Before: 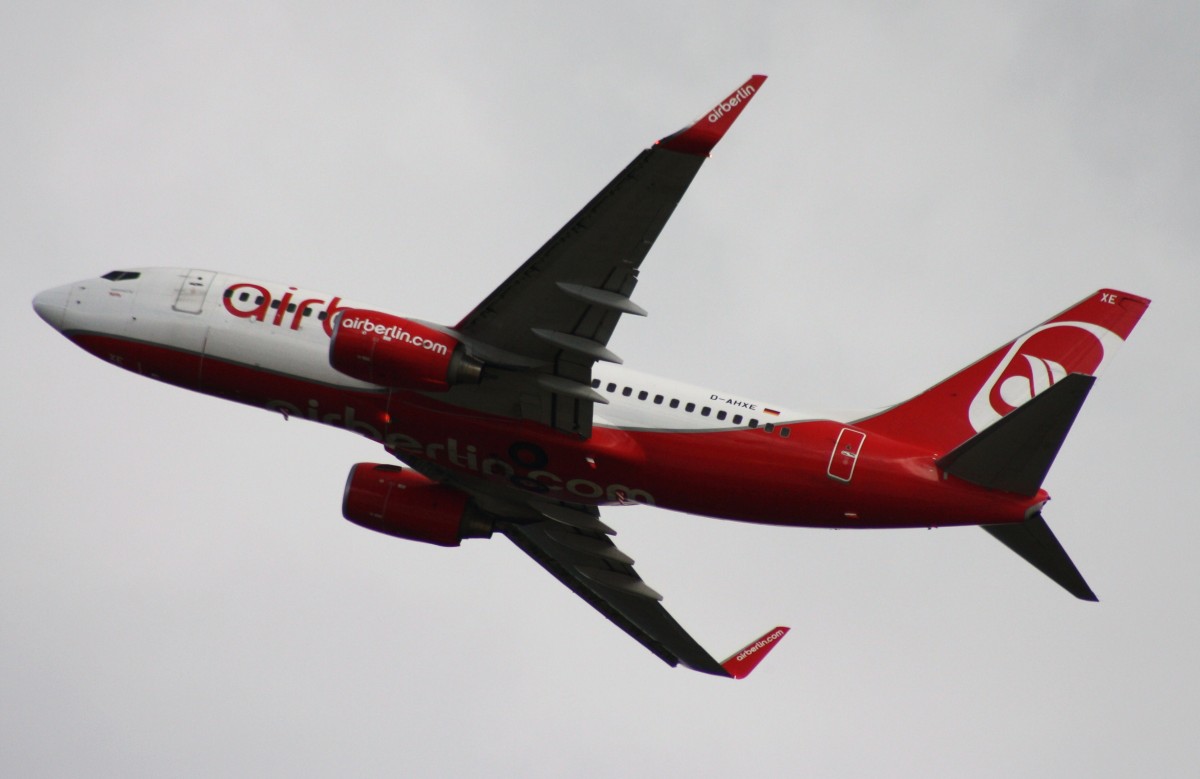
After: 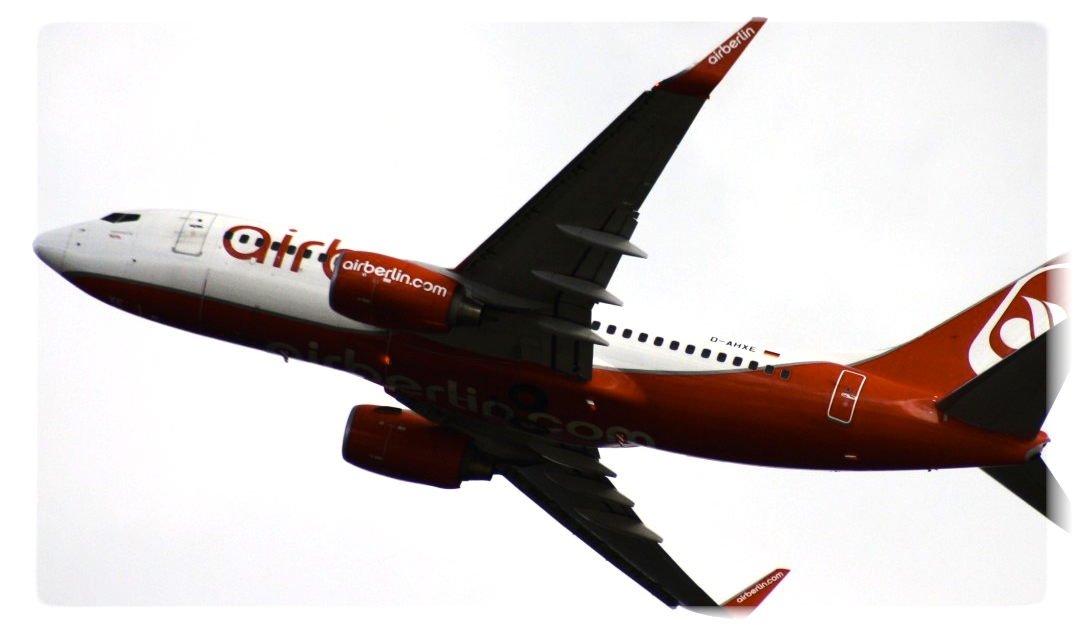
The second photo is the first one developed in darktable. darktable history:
tone curve: color space Lab, linked channels, preserve colors none
tone equalizer: -8 EV -0.75 EV, -7 EV -0.7 EV, -6 EV -0.6 EV, -5 EV -0.4 EV, -3 EV 0.4 EV, -2 EV 0.6 EV, -1 EV 0.7 EV, +0 EV 0.75 EV, edges refinement/feathering 500, mask exposure compensation -1.57 EV, preserve details no
crop: top 7.49%, right 9.717%, bottom 11.943%
color contrast: green-magenta contrast 0.85, blue-yellow contrast 1.25, unbound 0
vignetting: fall-off start 93%, fall-off radius 5%, brightness 1, saturation -0.49, automatic ratio true, width/height ratio 1.332, shape 0.04, unbound false
